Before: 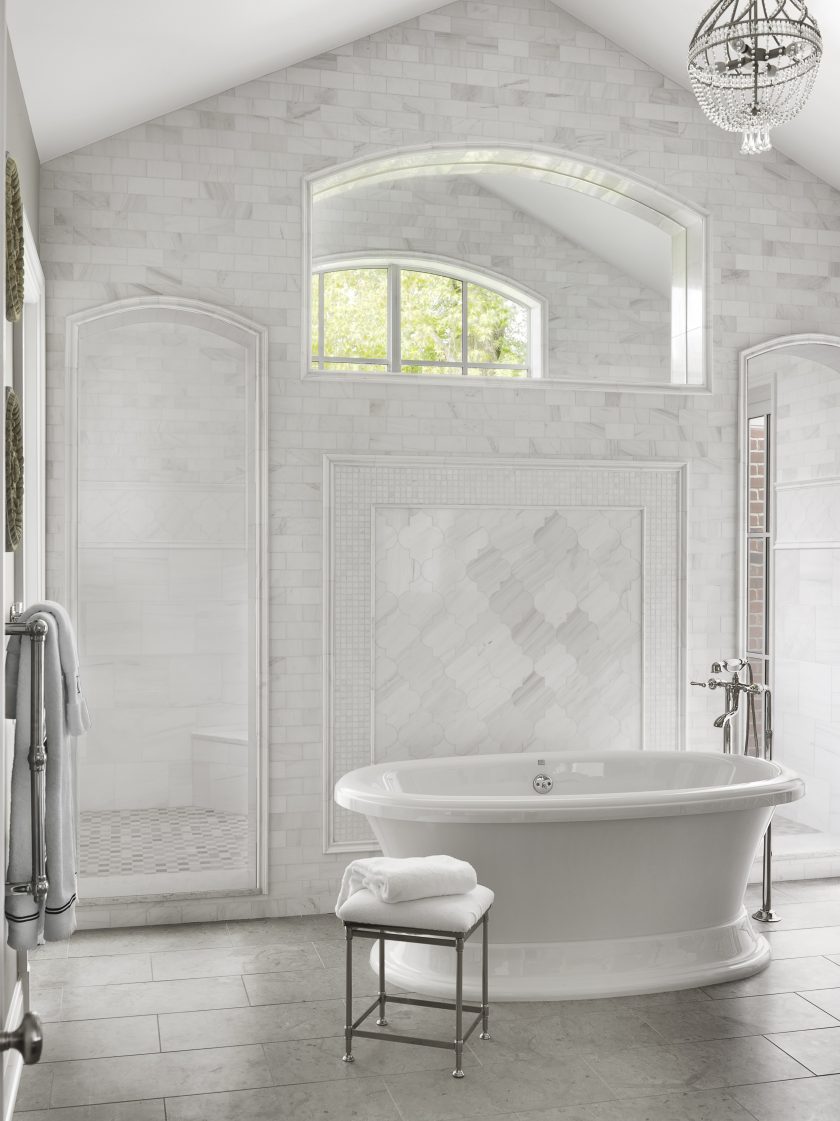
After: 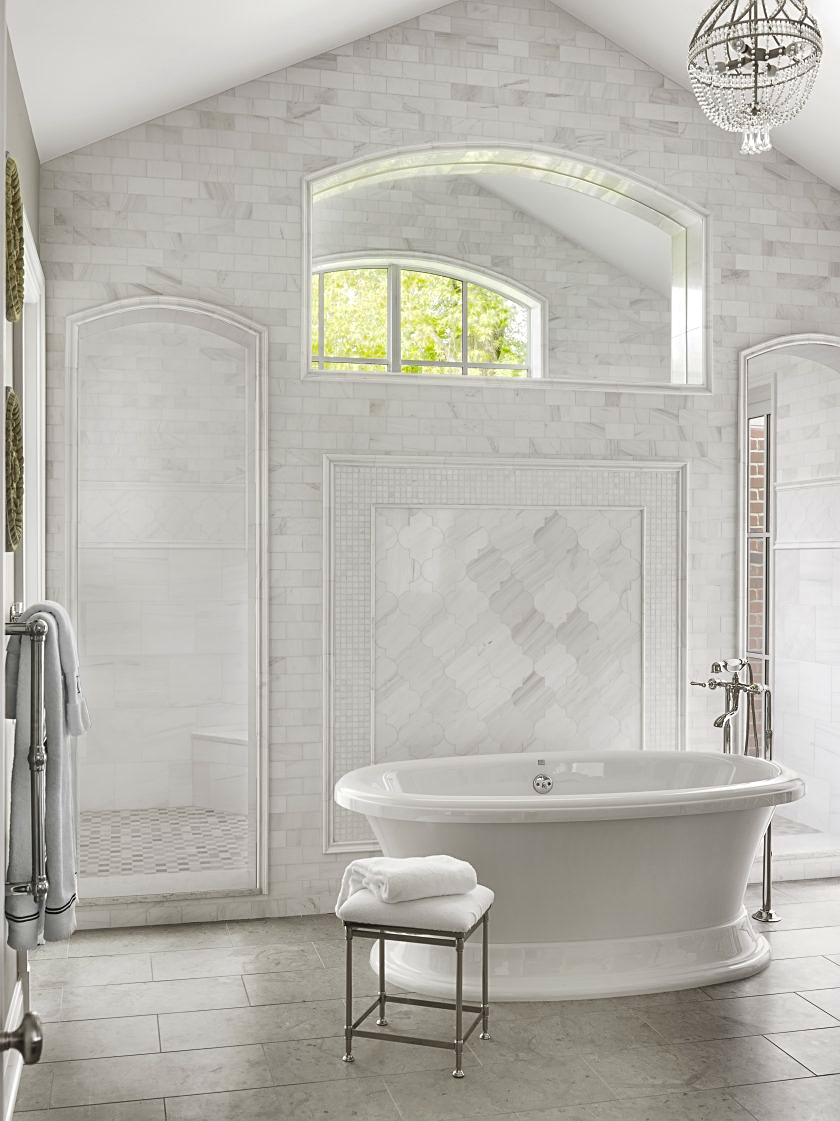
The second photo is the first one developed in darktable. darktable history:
sharpen: on, module defaults
color balance rgb: linear chroma grading › global chroma 15%, perceptual saturation grading › global saturation 30%
local contrast: detail 110%
